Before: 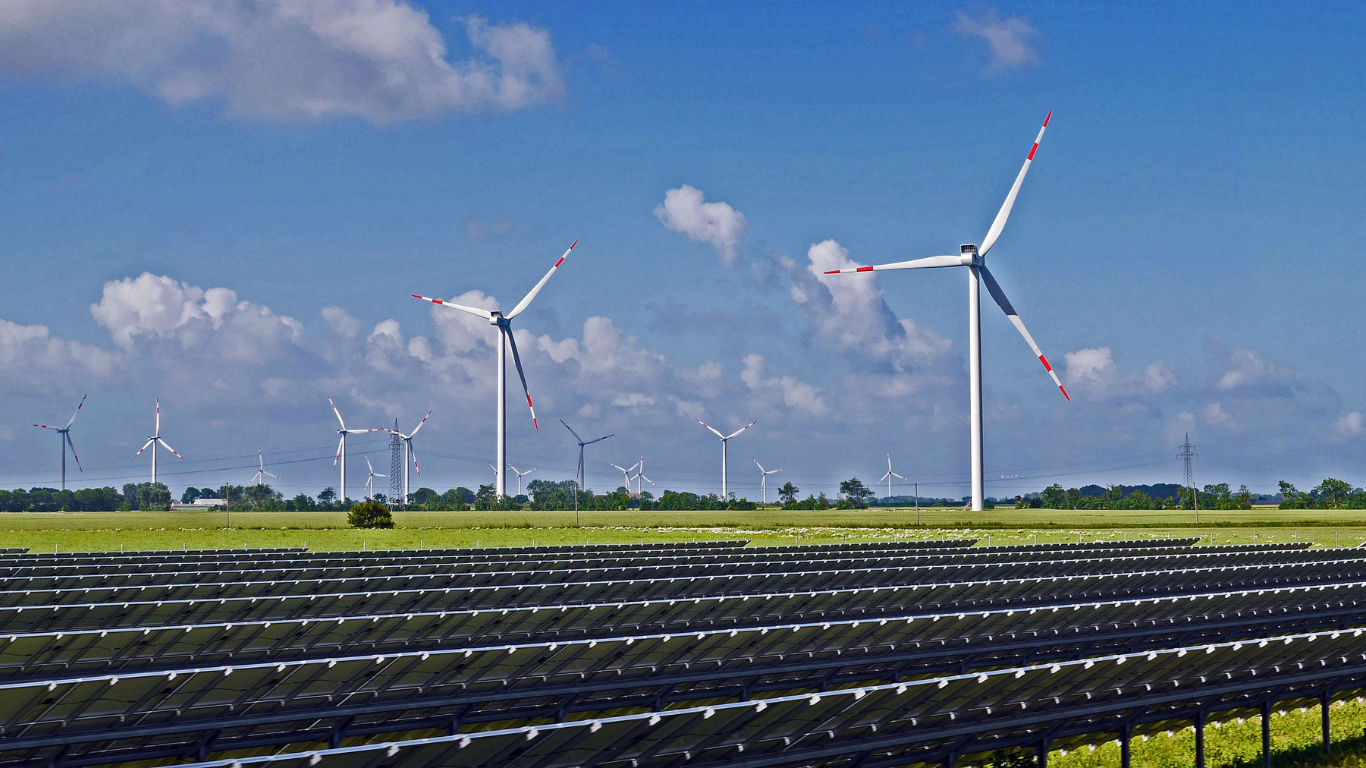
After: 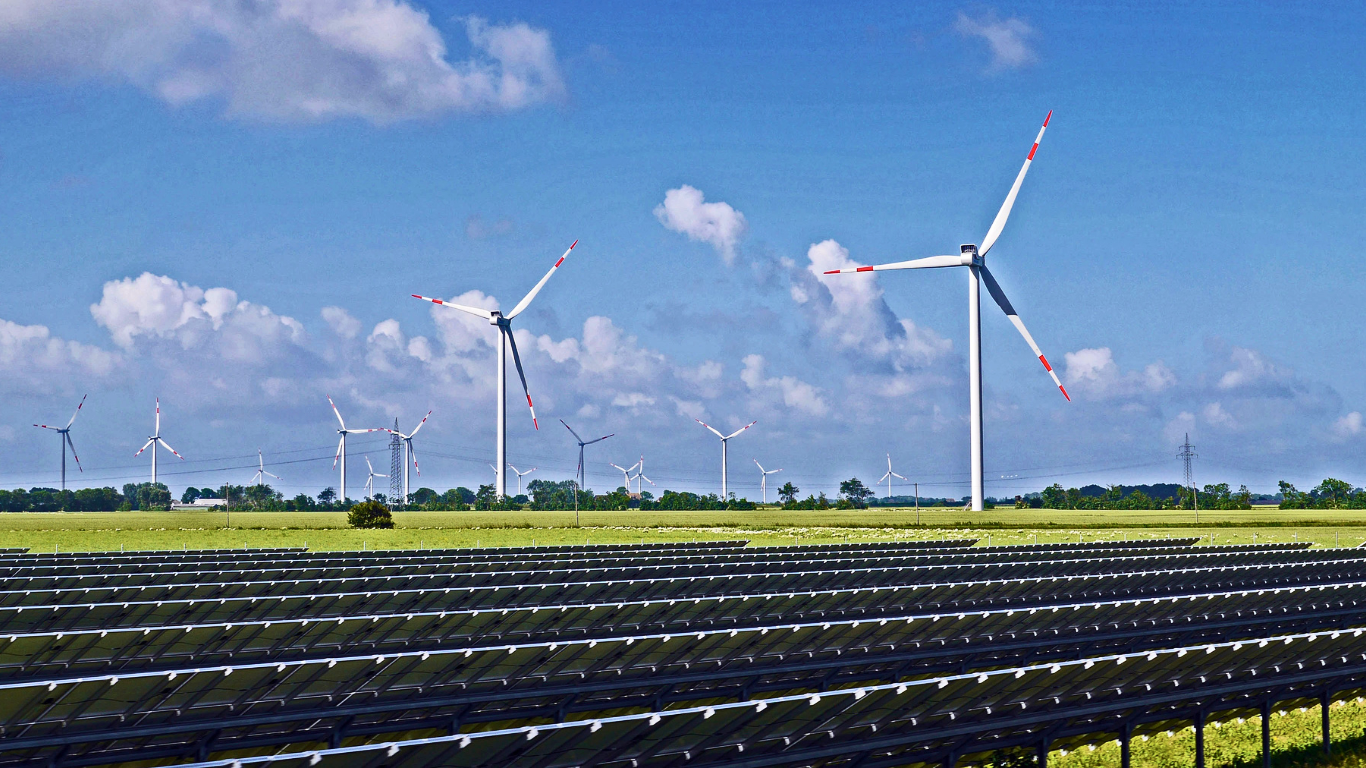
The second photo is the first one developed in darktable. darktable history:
velvia: strength 29%
contrast brightness saturation: contrast 0.24, brightness 0.09
